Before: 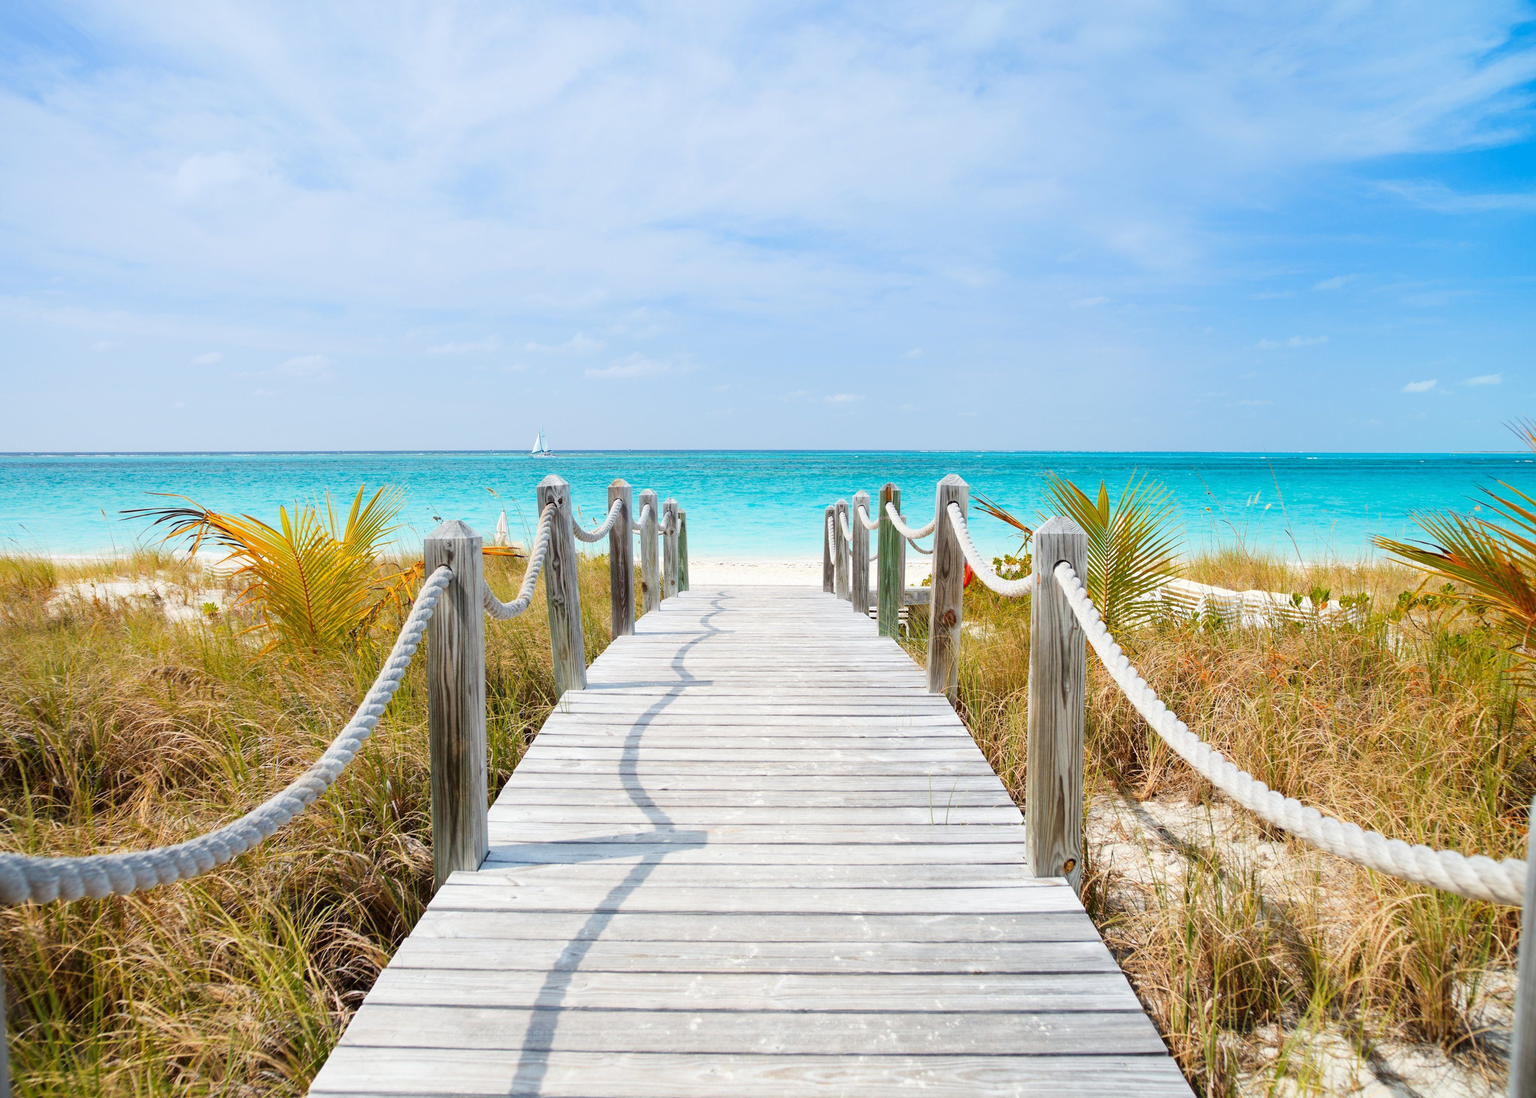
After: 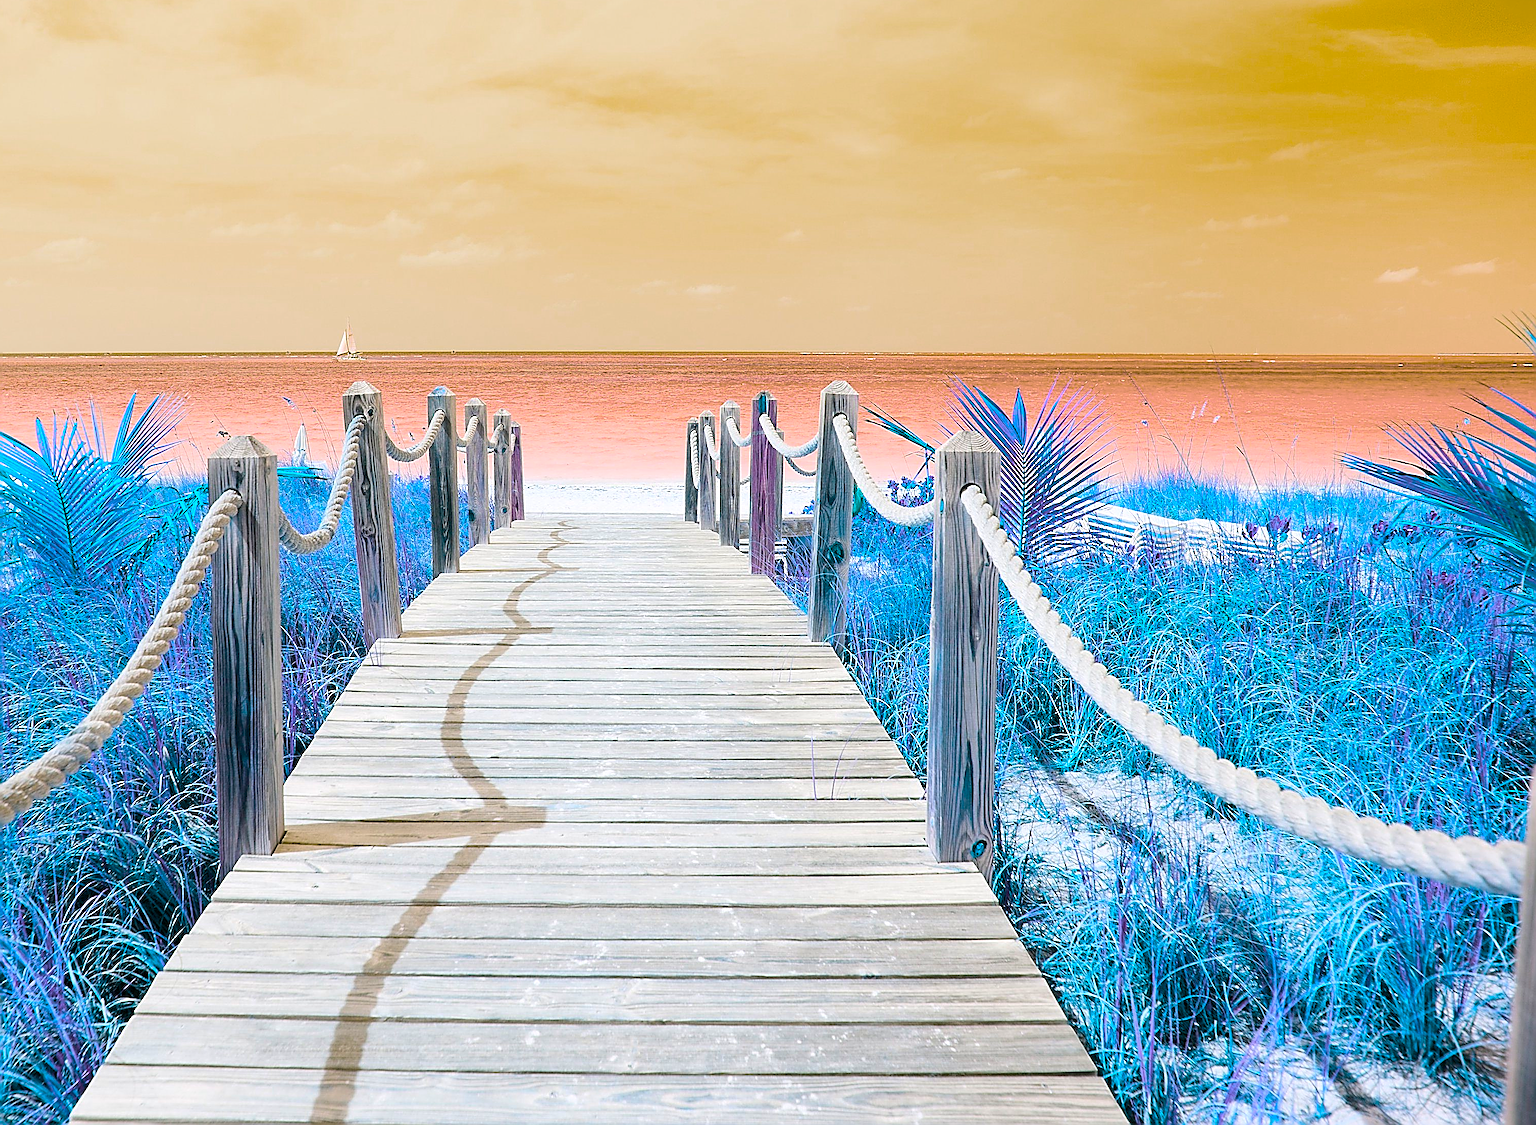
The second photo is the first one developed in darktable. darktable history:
crop: left 16.315%, top 14.246%
sharpen: amount 2
color balance rgb: hue shift 180°, global vibrance 50%, contrast 0.32%
vibrance: vibrance 10%
